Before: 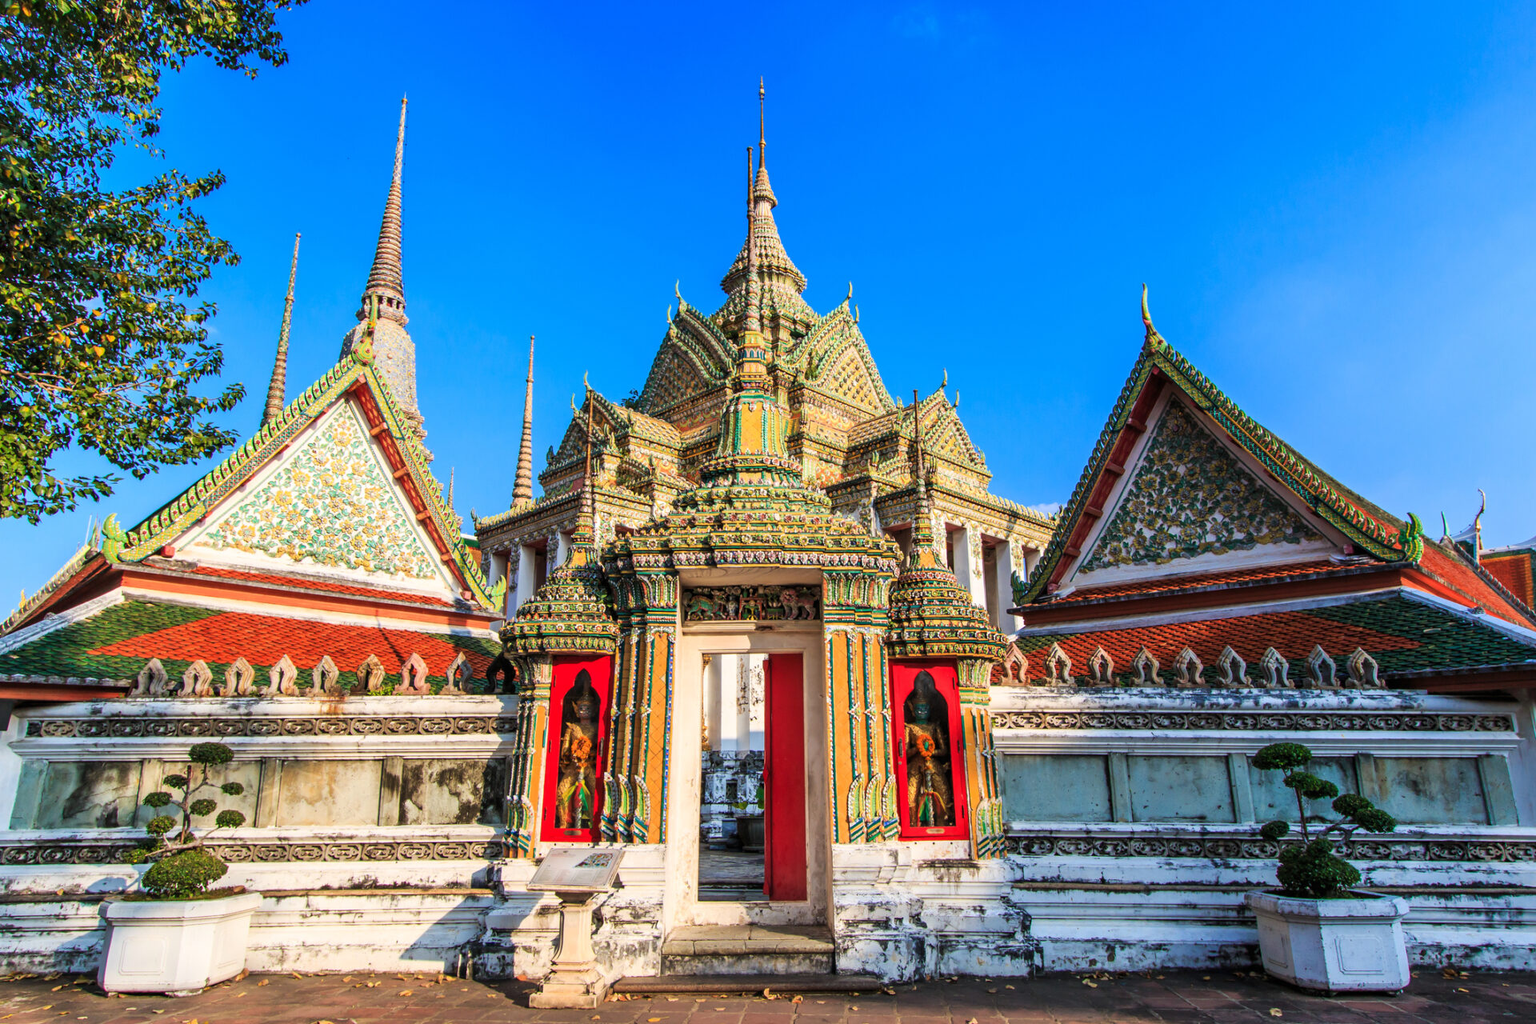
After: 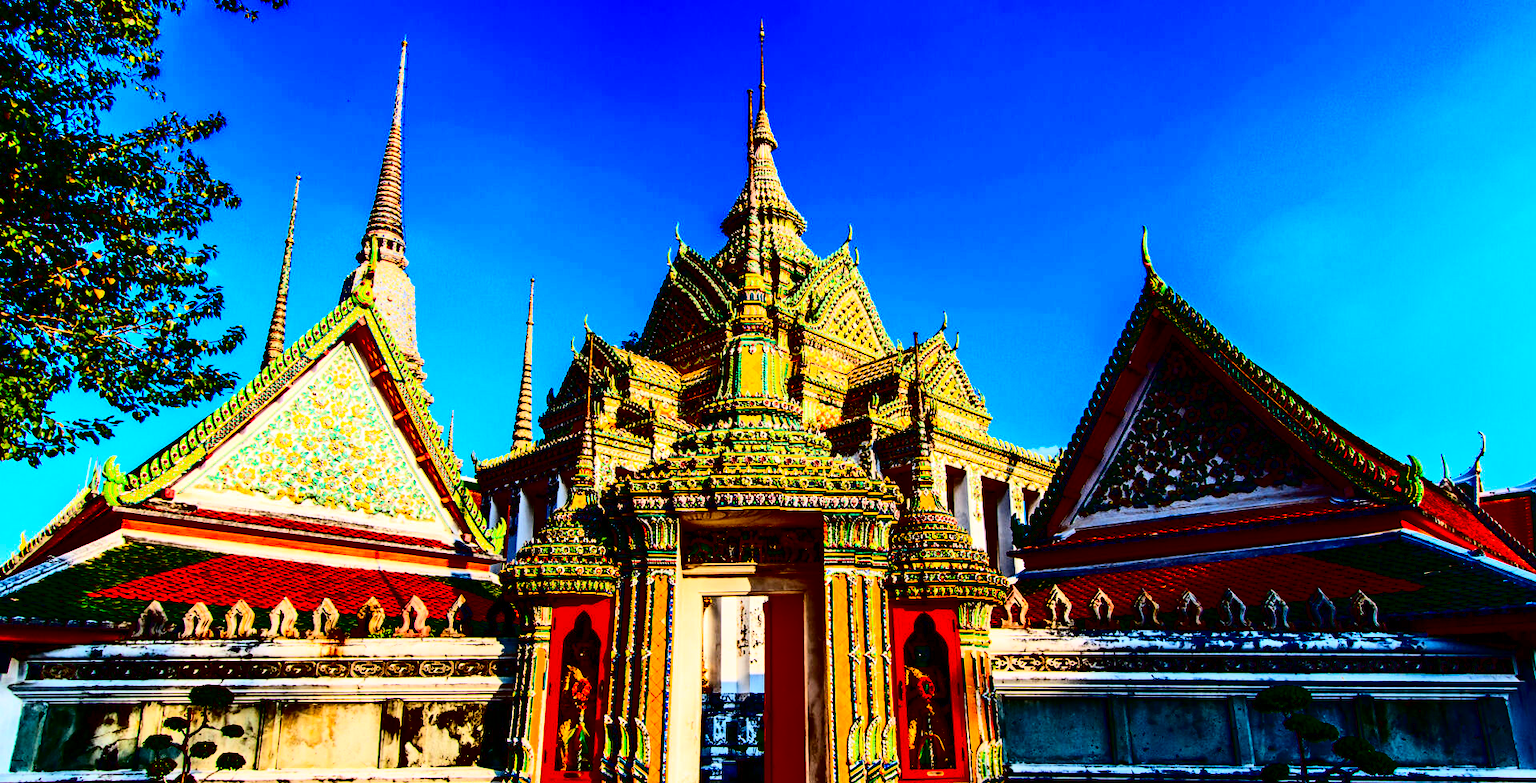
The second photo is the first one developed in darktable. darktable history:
crop: top 5.651%, bottom 17.863%
contrast brightness saturation: contrast 0.784, brightness -0.985, saturation 0.991
